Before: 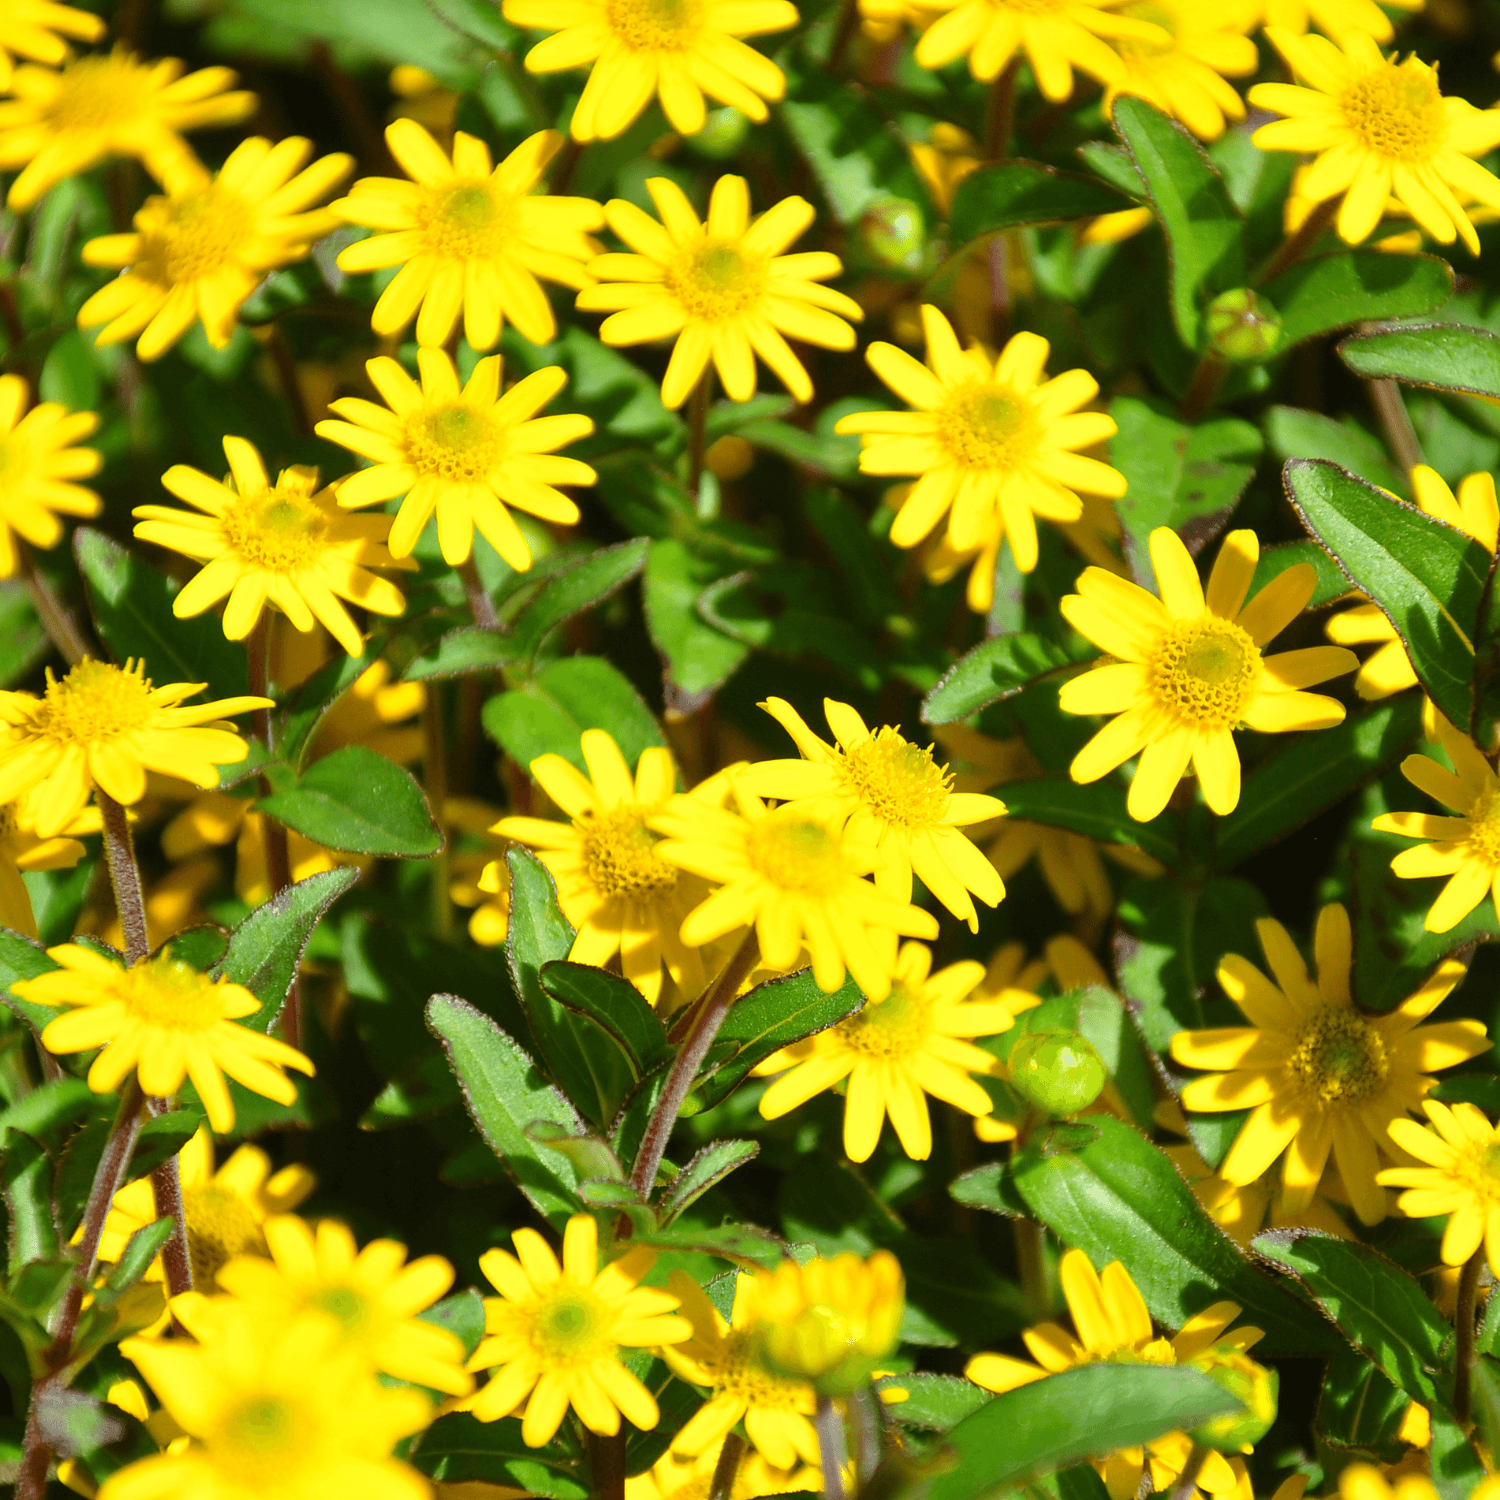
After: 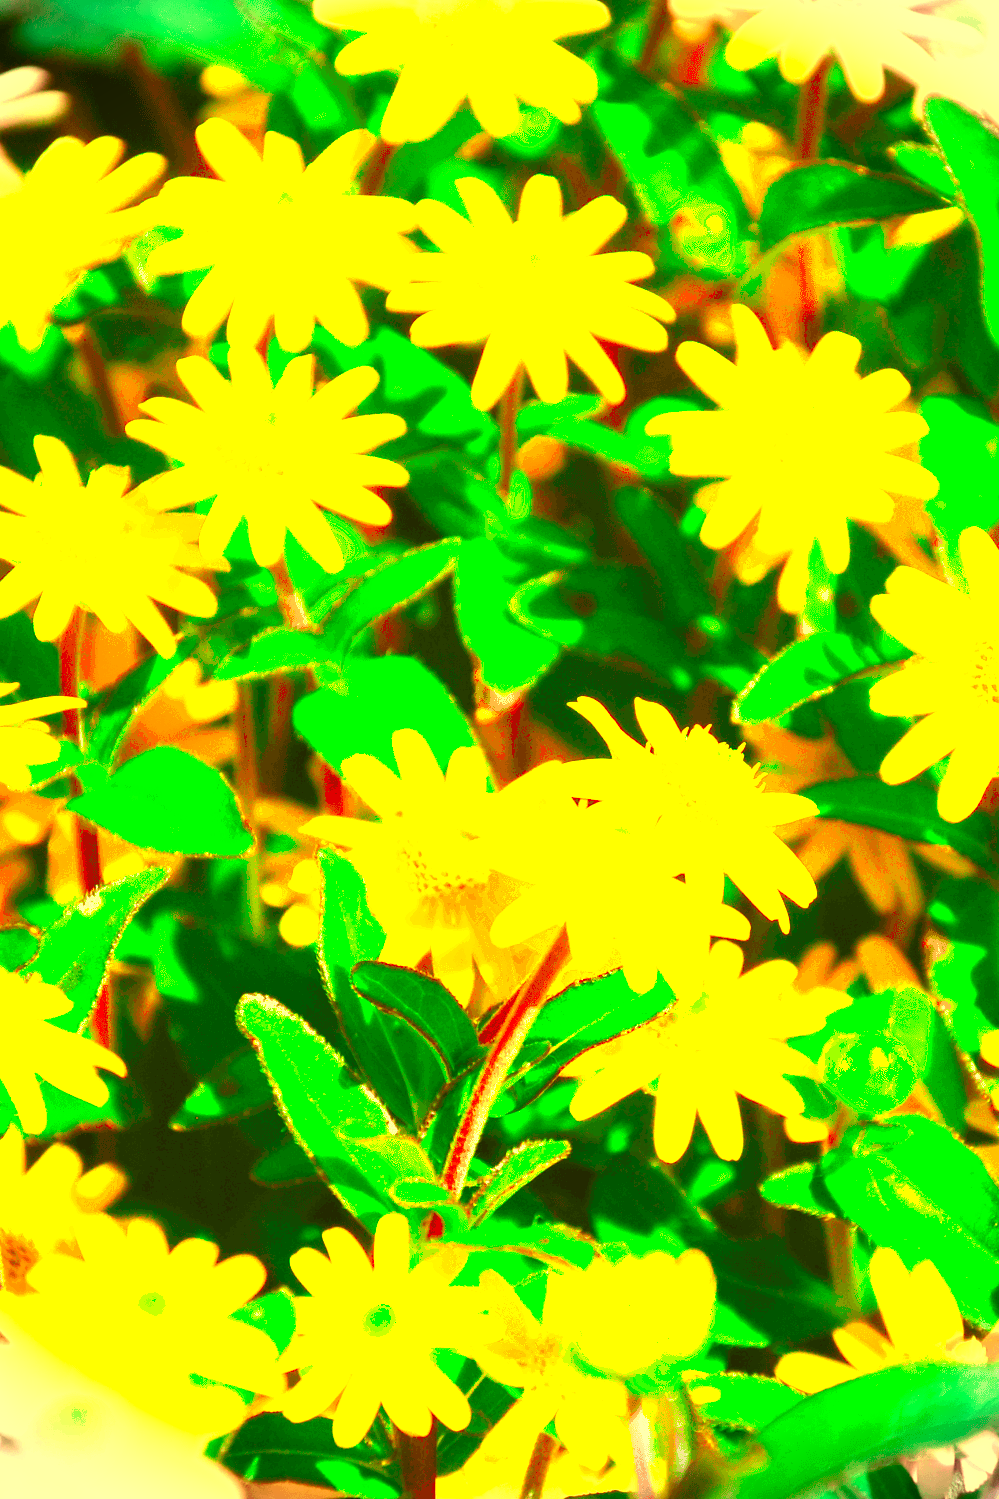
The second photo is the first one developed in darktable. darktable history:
exposure: exposure 2.04 EV, compensate highlight preservation false
vignetting: fall-off start 88.03%, fall-off radius 24.9%
crop and rotate: left 12.648%, right 20.685%
color correction: saturation 3
